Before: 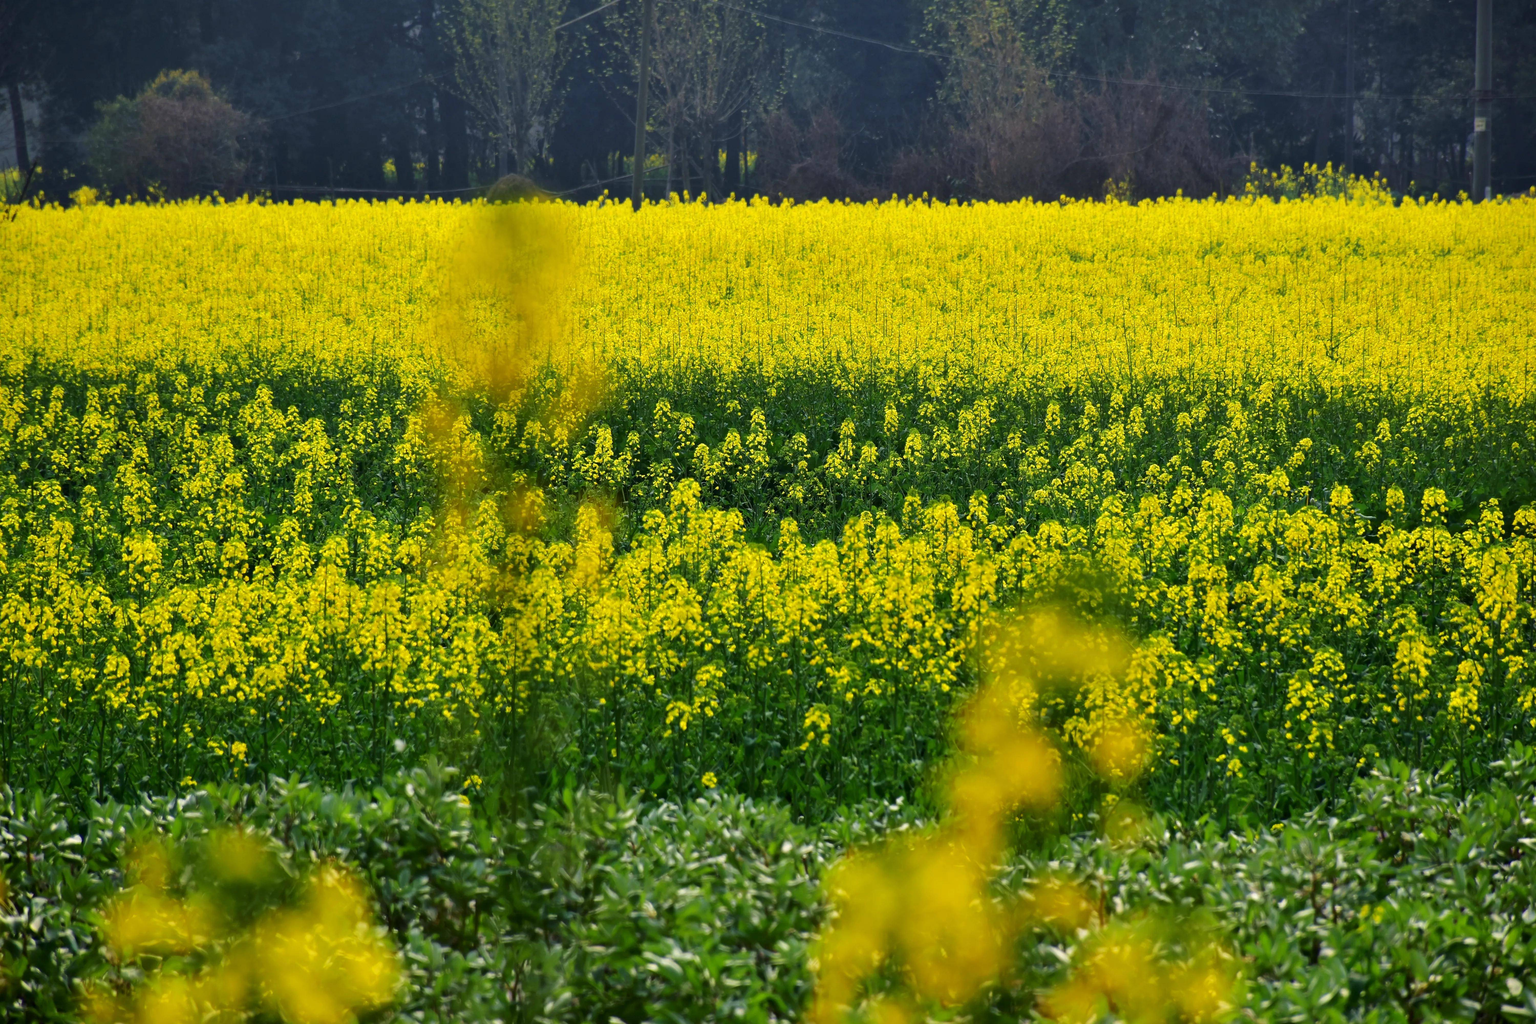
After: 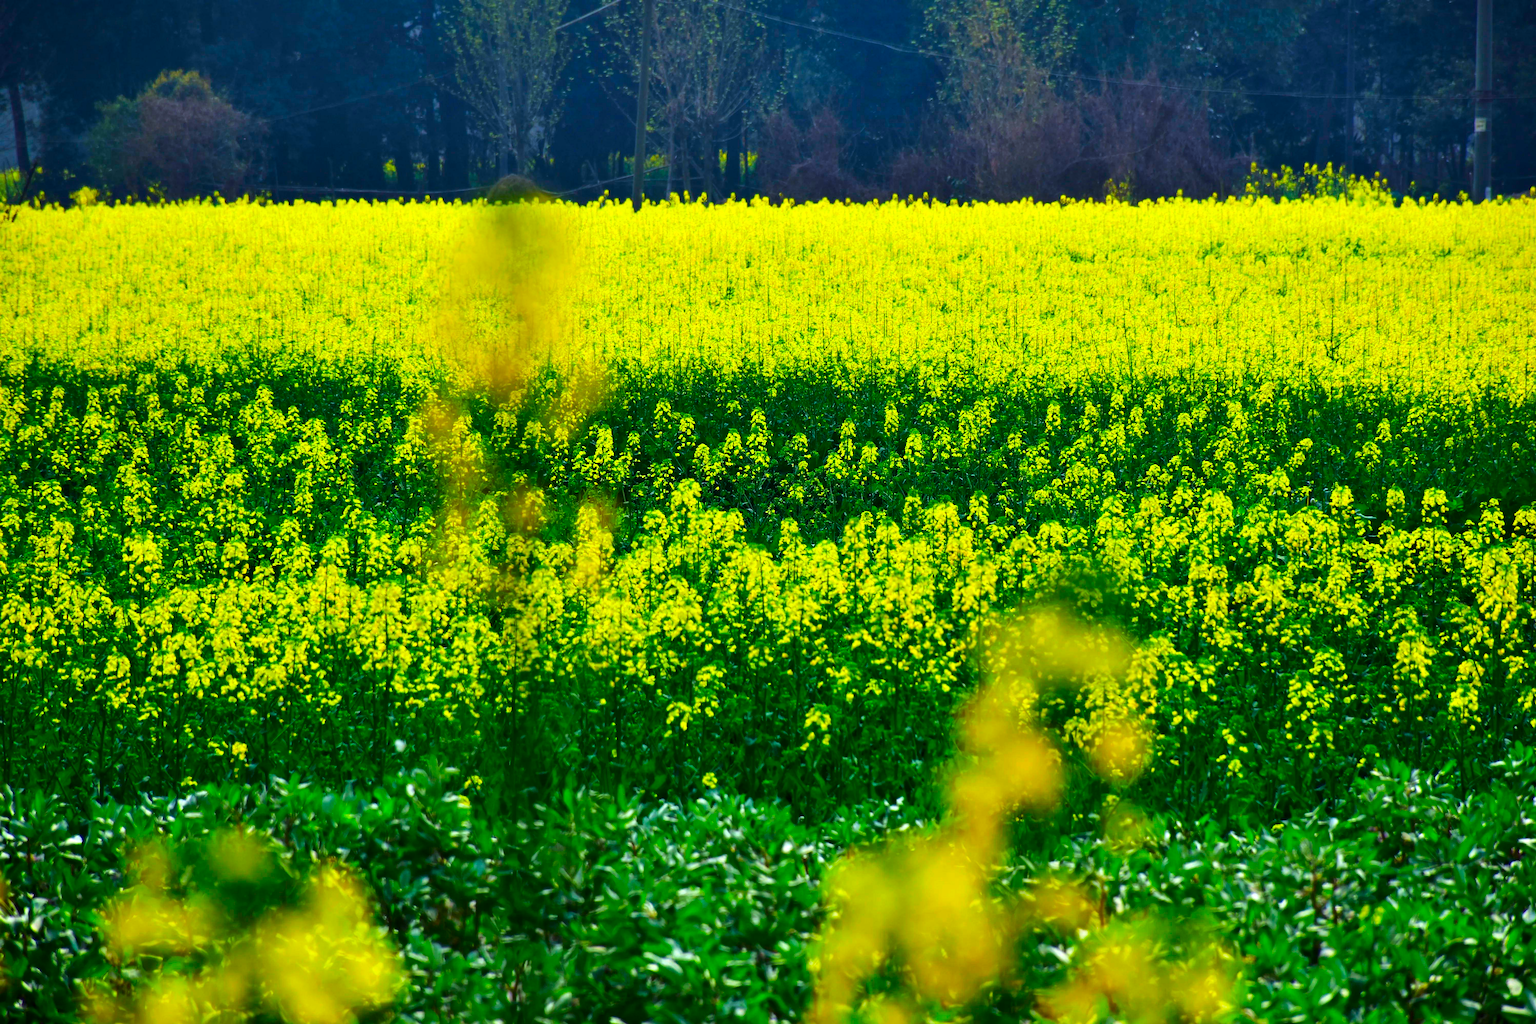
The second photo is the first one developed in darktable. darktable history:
color calibration: x 0.37, y 0.382, temperature 4313.32 K
shadows and highlights: shadows 0, highlights 40
color balance rgb: perceptual saturation grading › global saturation 10%, global vibrance 10%
color contrast: green-magenta contrast 1.69, blue-yellow contrast 1.49
tone equalizer: -8 EV -0.417 EV, -7 EV -0.389 EV, -6 EV -0.333 EV, -5 EV -0.222 EV, -3 EV 0.222 EV, -2 EV 0.333 EV, -1 EV 0.389 EV, +0 EV 0.417 EV, edges refinement/feathering 500, mask exposure compensation -1.57 EV, preserve details no
